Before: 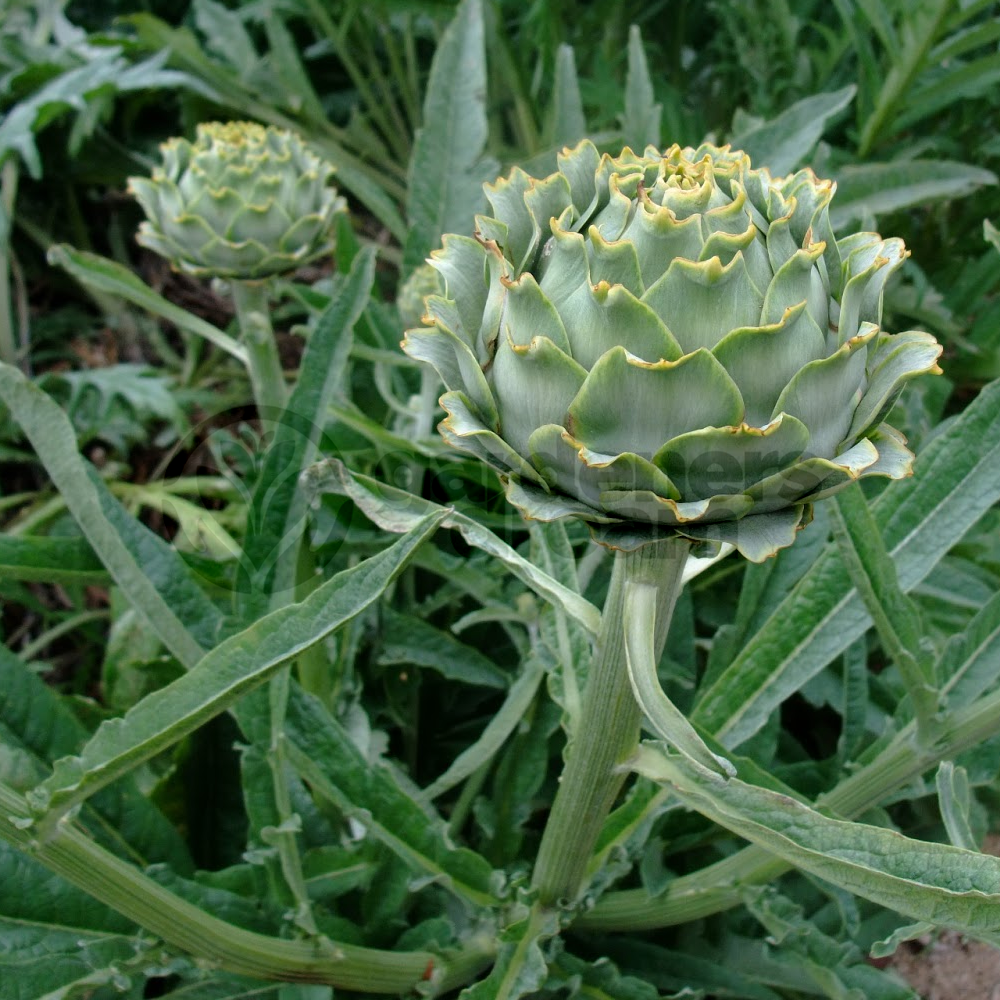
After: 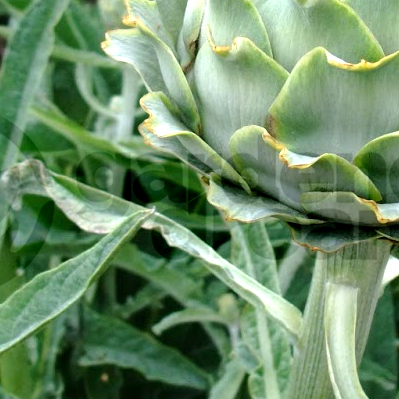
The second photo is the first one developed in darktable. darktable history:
exposure: exposure 0.64 EV, compensate highlight preservation false
crop: left 30%, top 30%, right 30%, bottom 30%
